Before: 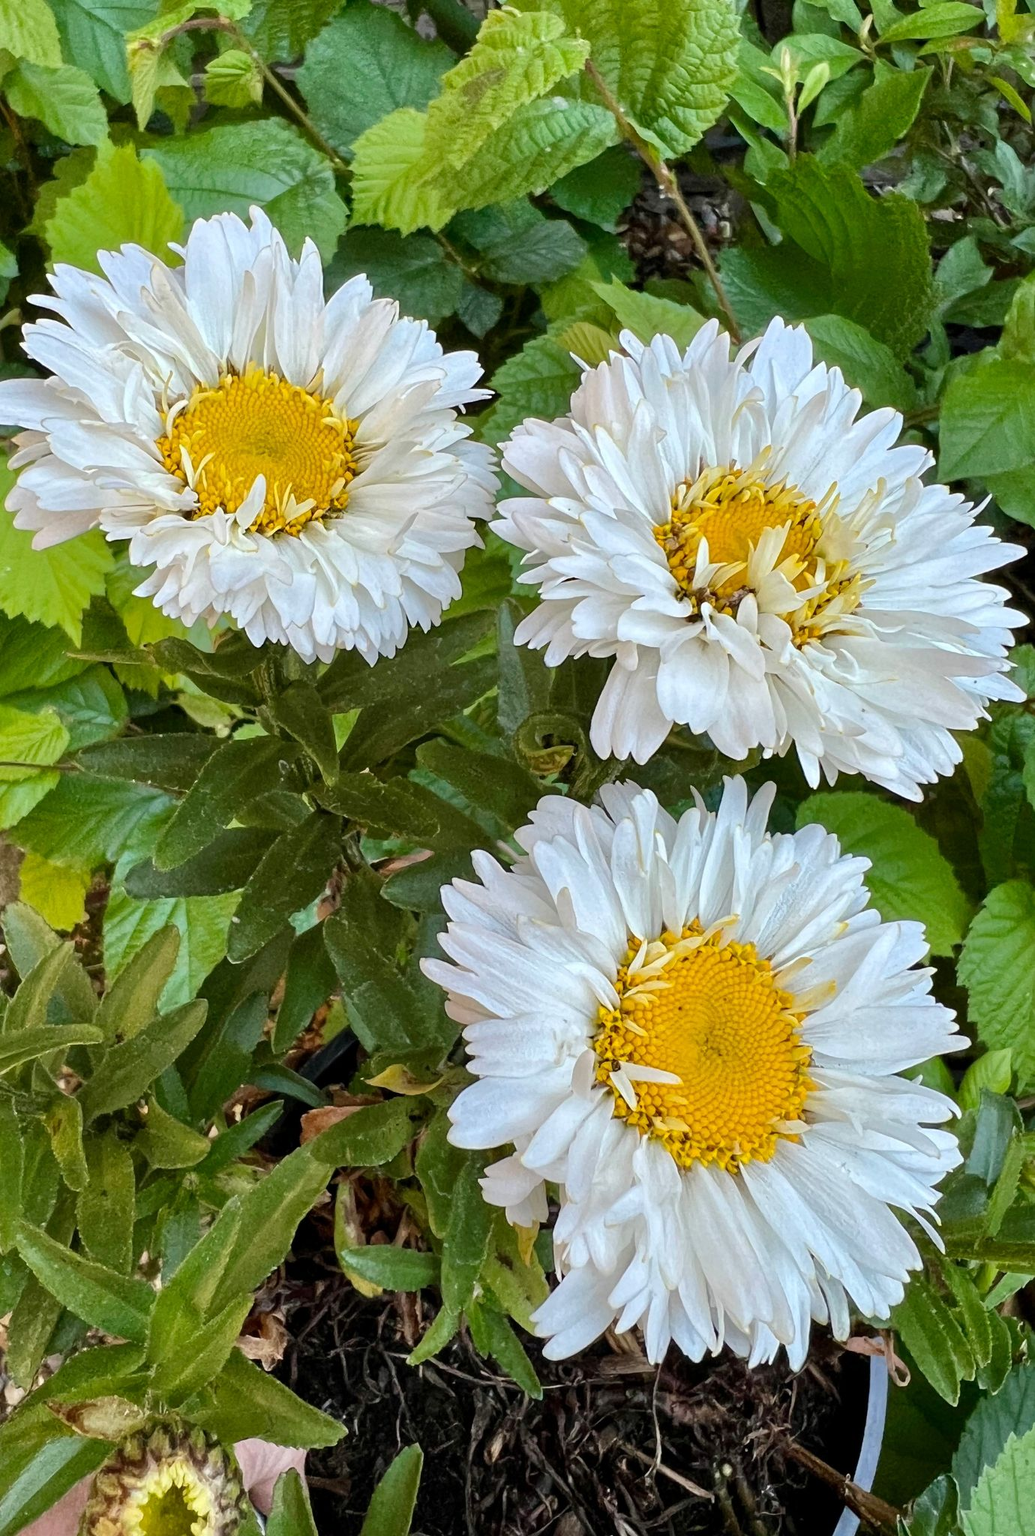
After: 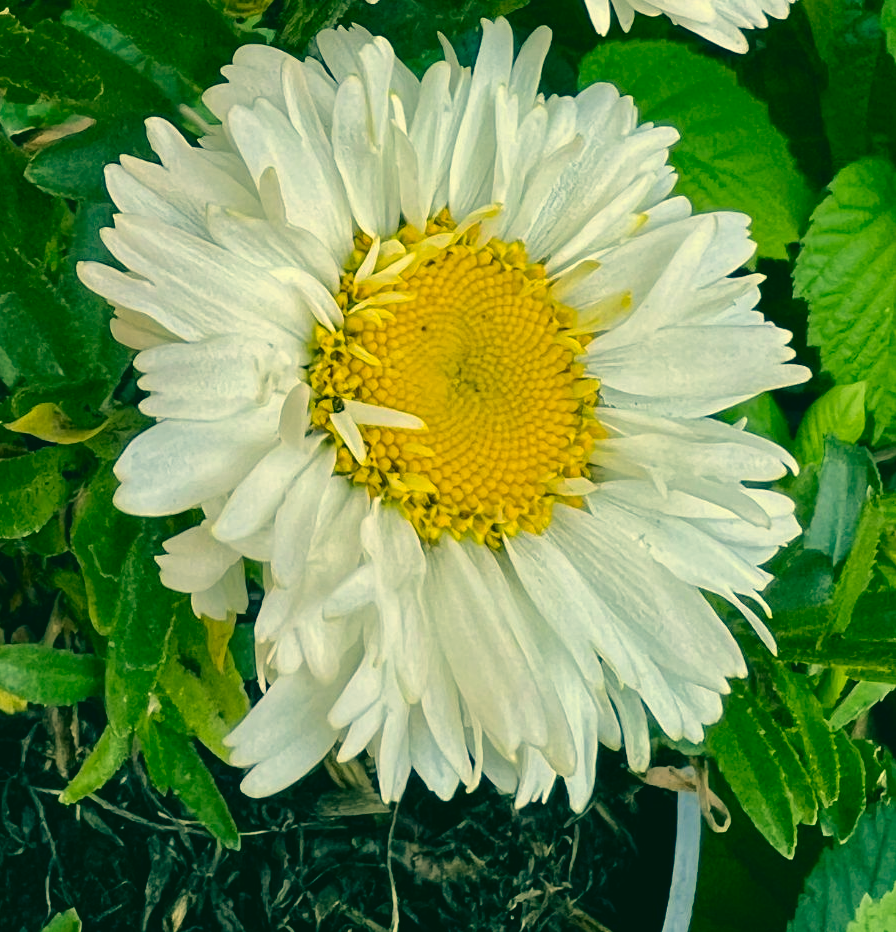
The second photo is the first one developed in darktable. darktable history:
color correction: highlights a* 2.13, highlights b* 34.23, shadows a* -36.57, shadows b* -6.1
crop and rotate: left 35.071%, top 49.651%, bottom 4.836%
